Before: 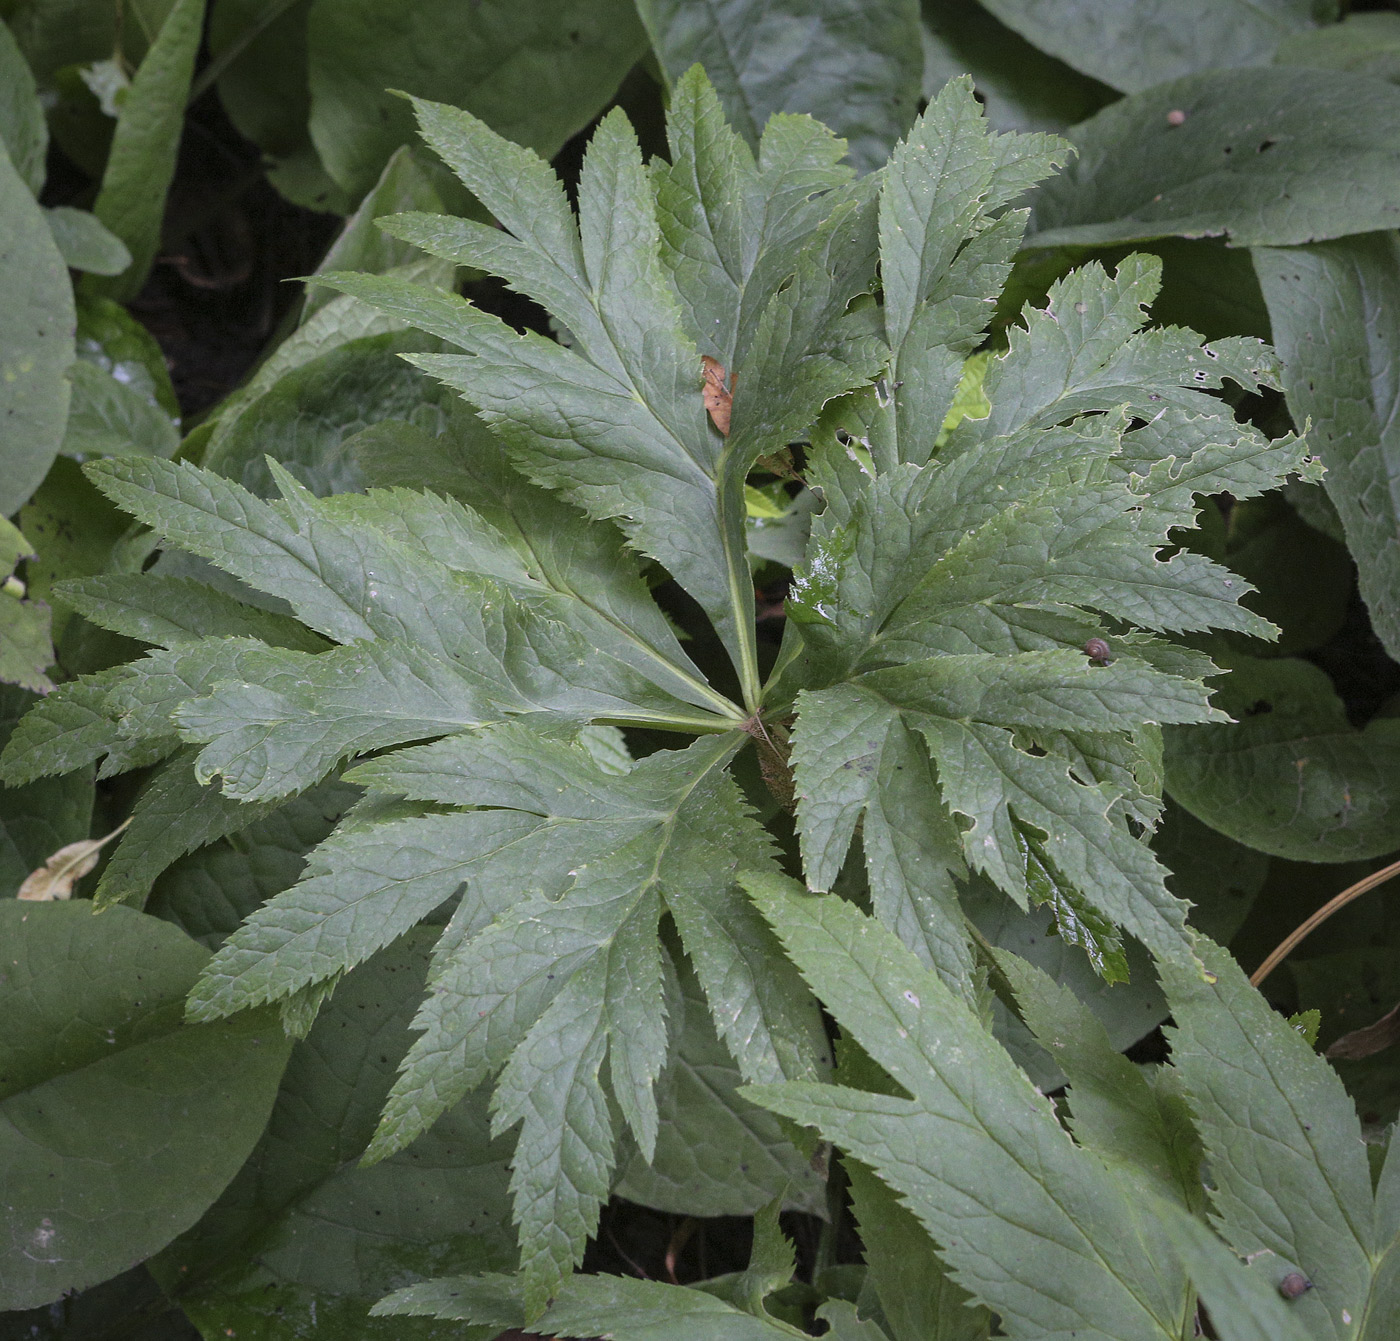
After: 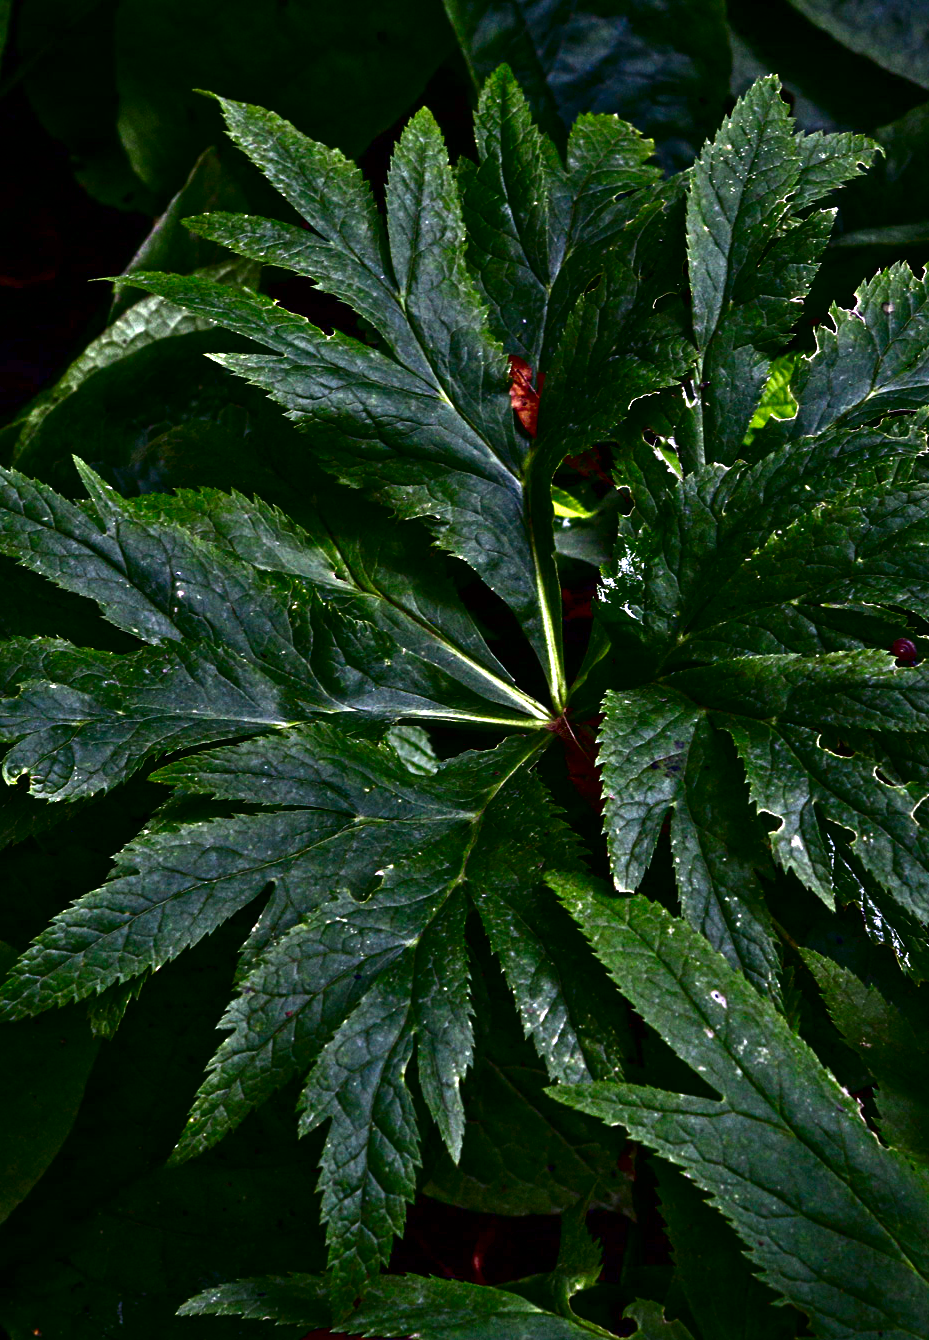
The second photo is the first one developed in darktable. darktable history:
contrast equalizer: octaves 7, y [[0.48, 0.654, 0.731, 0.706, 0.772, 0.382], [0.55 ×6], [0 ×6], [0 ×6], [0 ×6]]
contrast brightness saturation: brightness -0.996, saturation 0.991
crop and rotate: left 13.832%, right 19.746%
